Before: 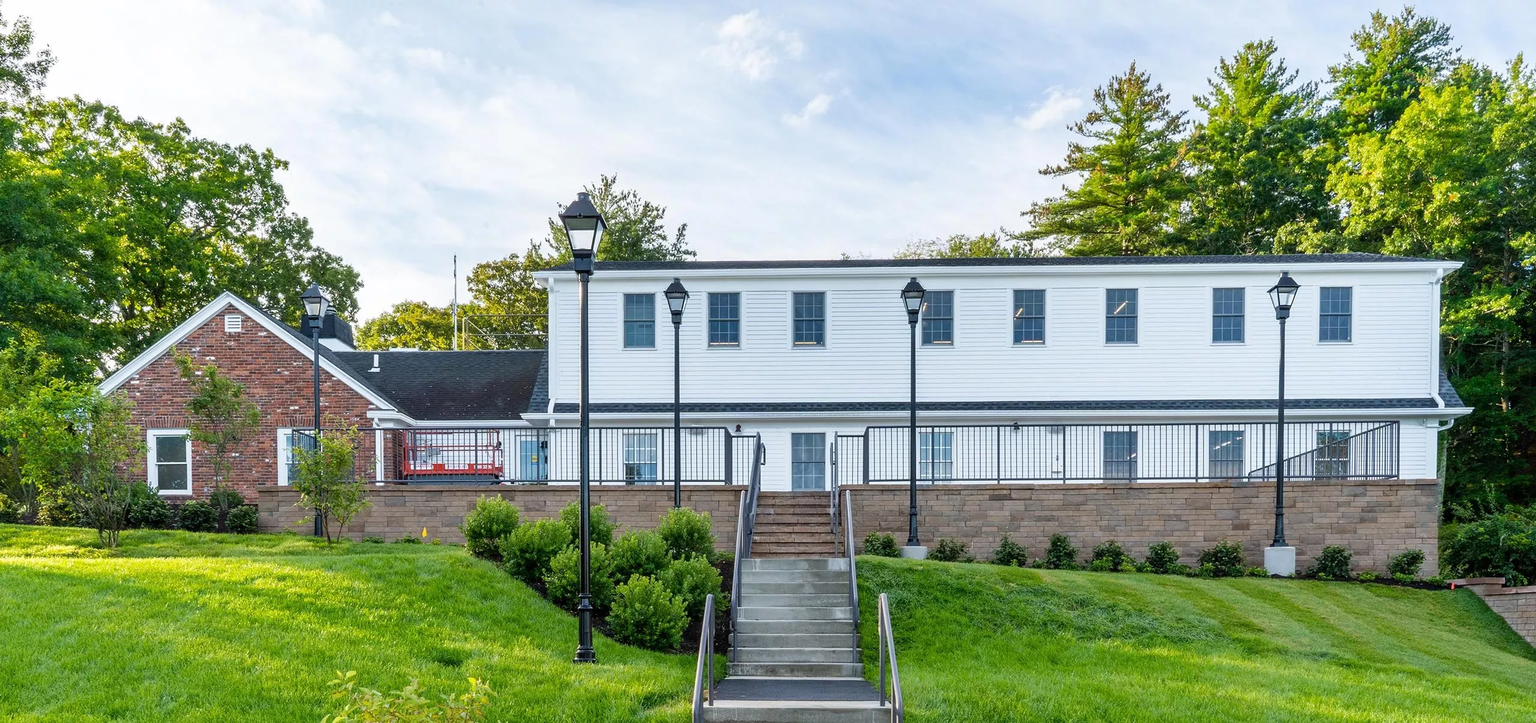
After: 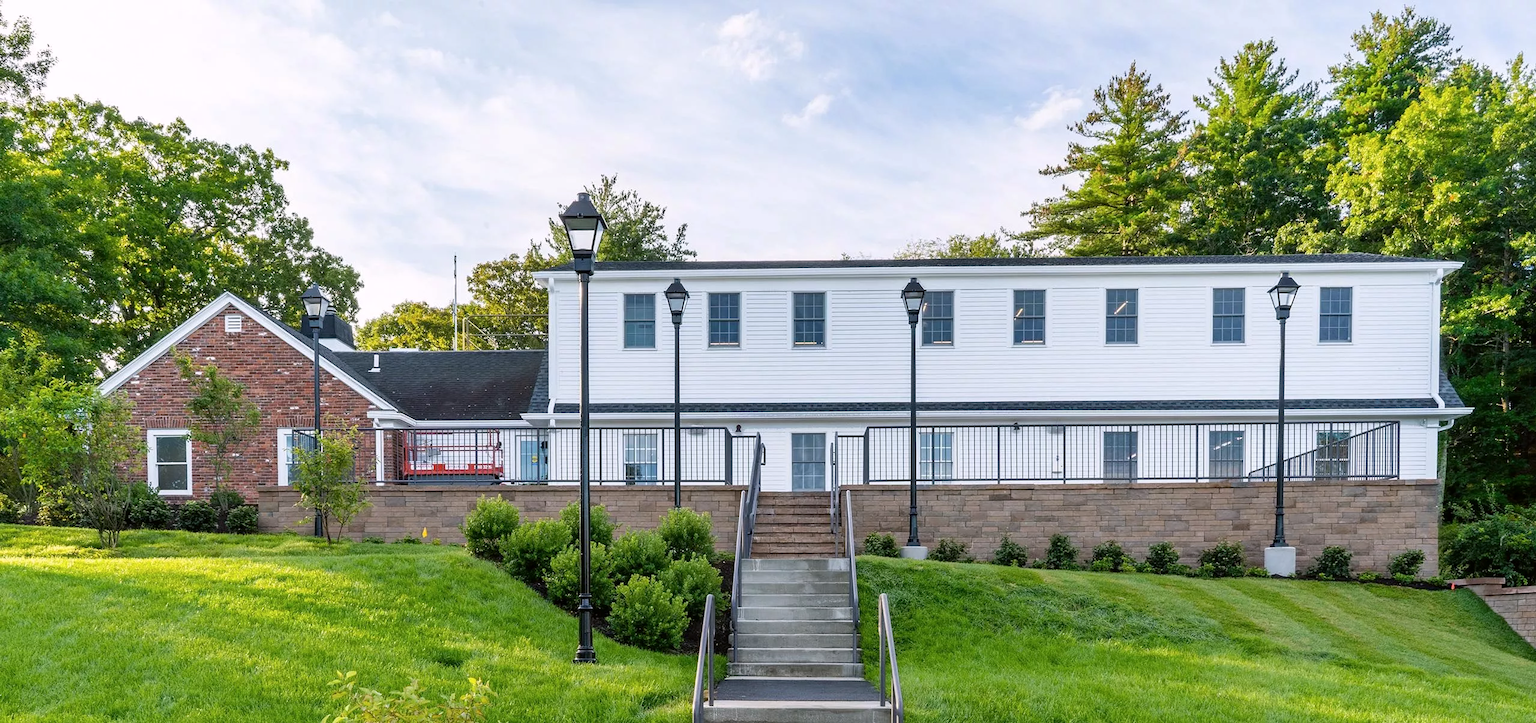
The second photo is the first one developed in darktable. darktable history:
color correction: highlights a* 3.03, highlights b* -1.34, shadows a* -0.094, shadows b* 1.85, saturation 0.976
